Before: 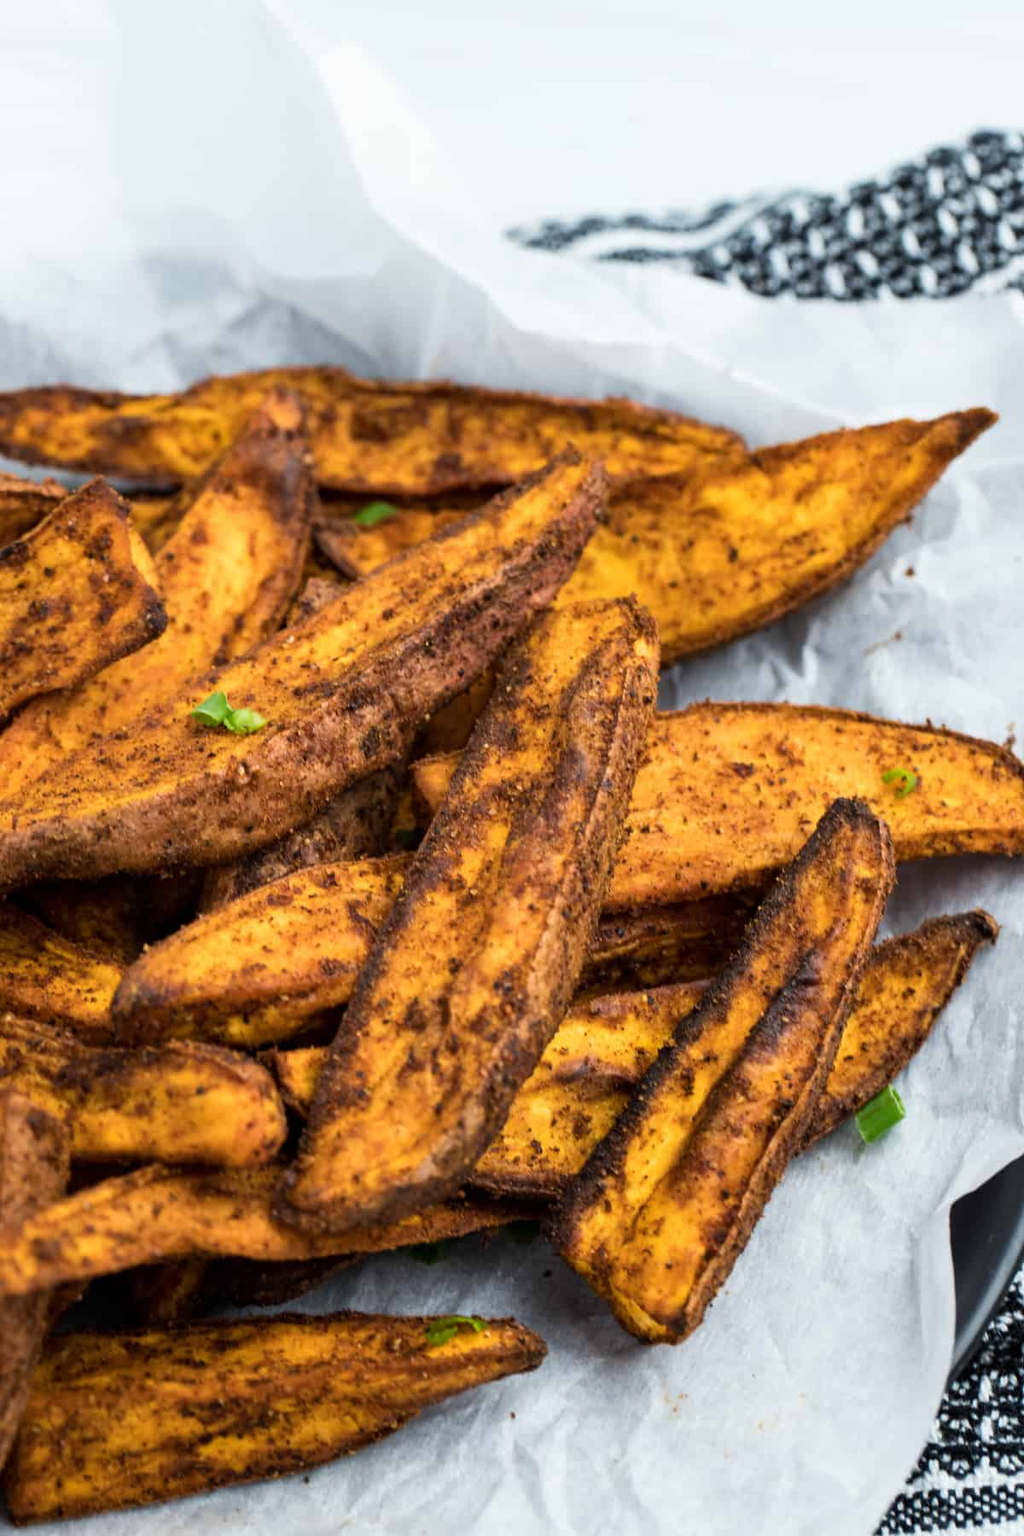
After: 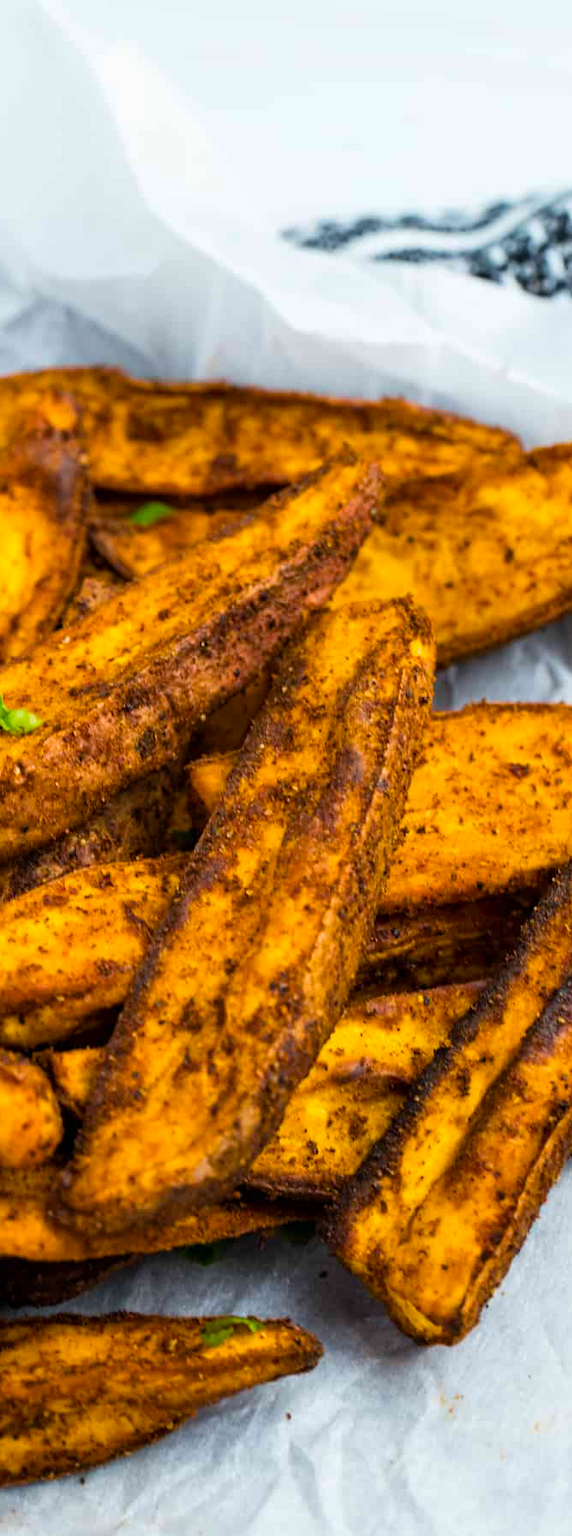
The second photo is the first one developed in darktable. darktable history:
crop: left 21.973%, right 22.107%, bottom 0.015%
color balance rgb: perceptual saturation grading › global saturation 29.364%, global vibrance 20%
